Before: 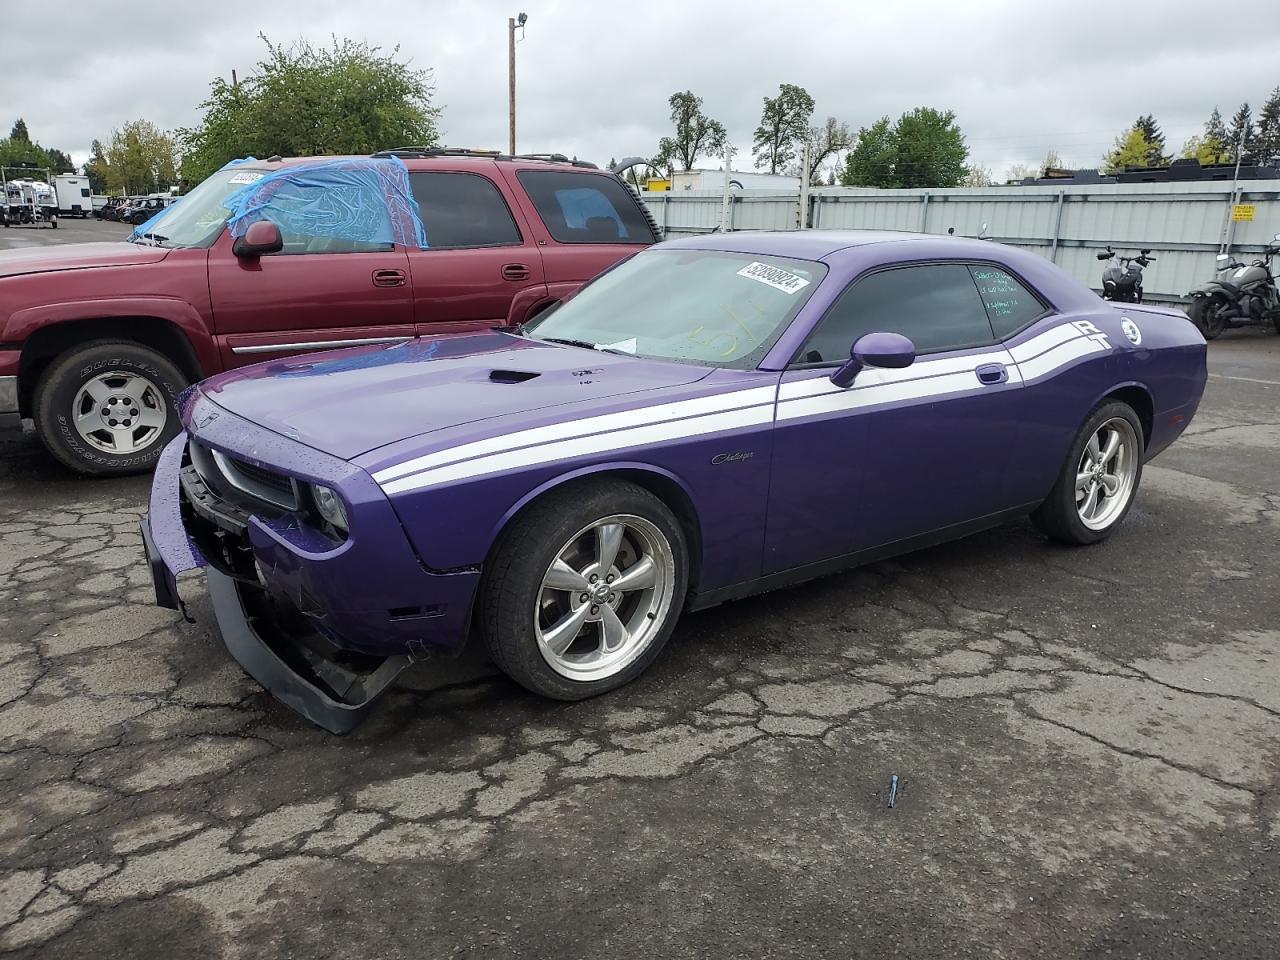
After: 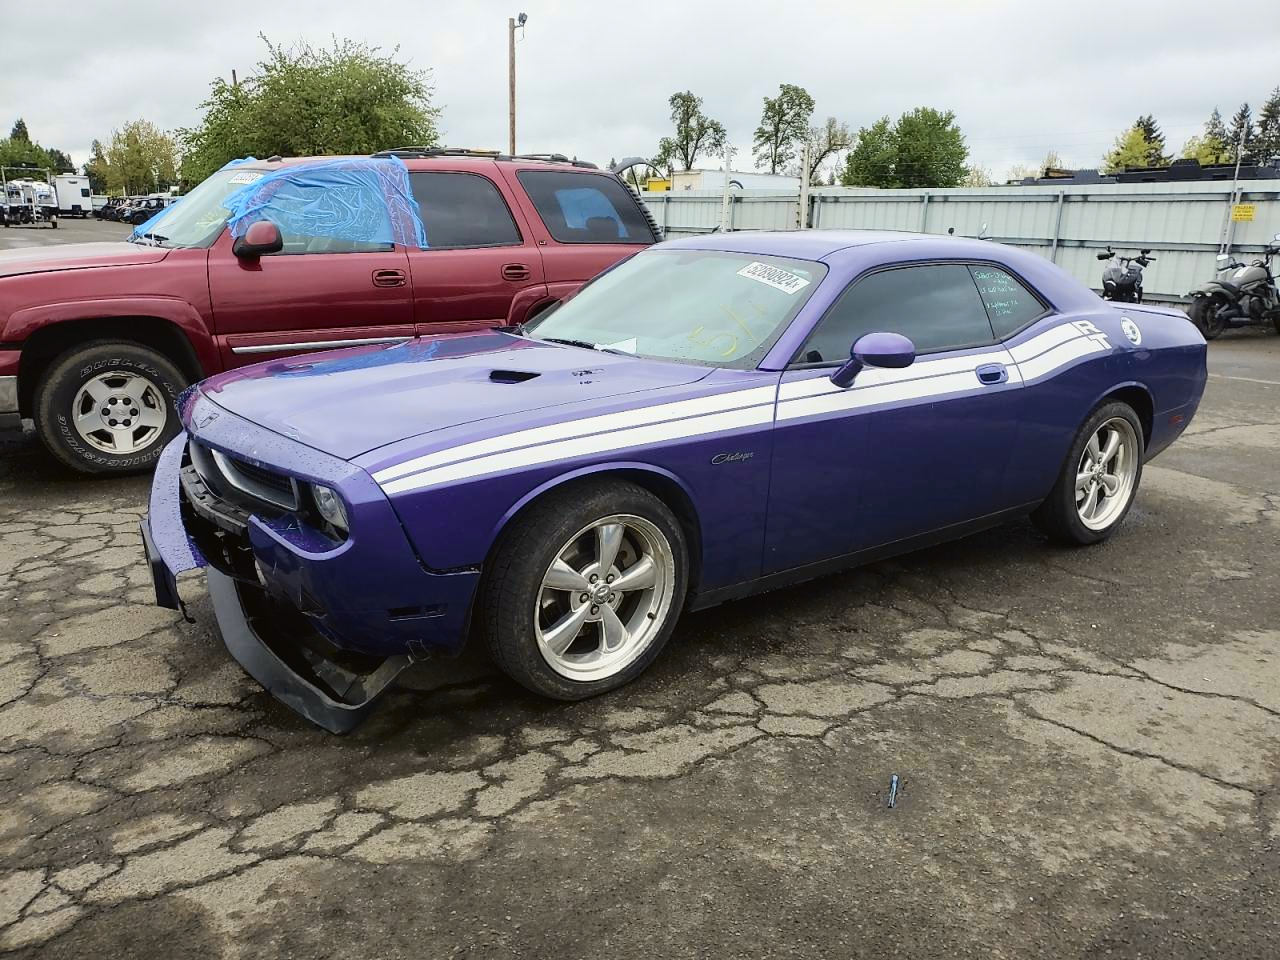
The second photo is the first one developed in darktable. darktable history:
tone curve: curves: ch0 [(0, 0.021) (0.049, 0.044) (0.152, 0.14) (0.328, 0.377) (0.473, 0.543) (0.641, 0.705) (0.85, 0.894) (1, 0.969)]; ch1 [(0, 0) (0.302, 0.331) (0.427, 0.433) (0.472, 0.47) (0.502, 0.503) (0.527, 0.521) (0.564, 0.58) (0.614, 0.626) (0.677, 0.701) (0.859, 0.885) (1, 1)]; ch2 [(0, 0) (0.33, 0.301) (0.447, 0.44) (0.487, 0.496) (0.502, 0.516) (0.535, 0.563) (0.565, 0.593) (0.618, 0.628) (1, 1)], color space Lab, independent channels, preserve colors none
